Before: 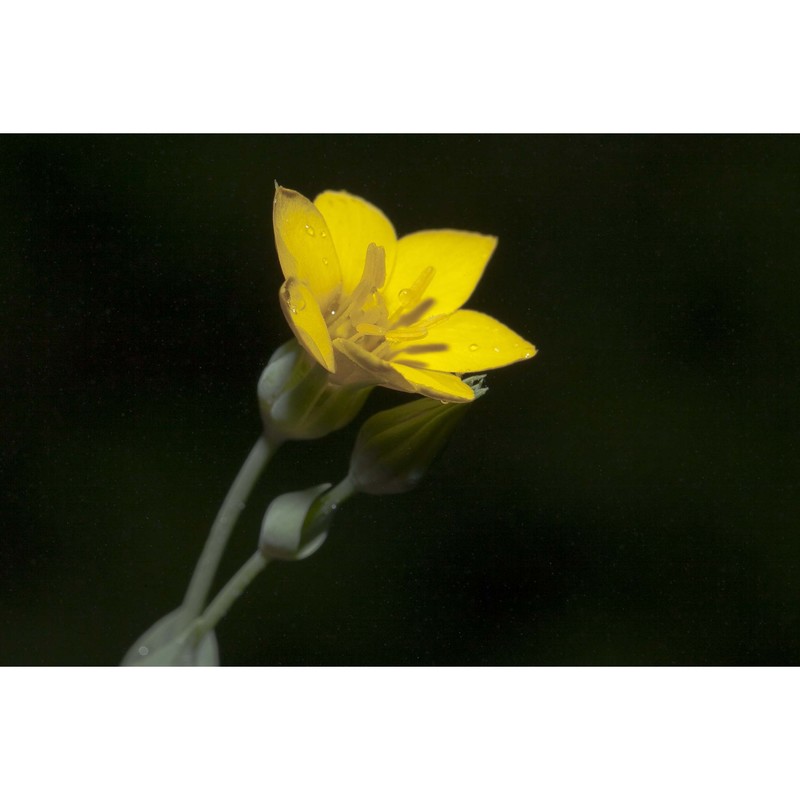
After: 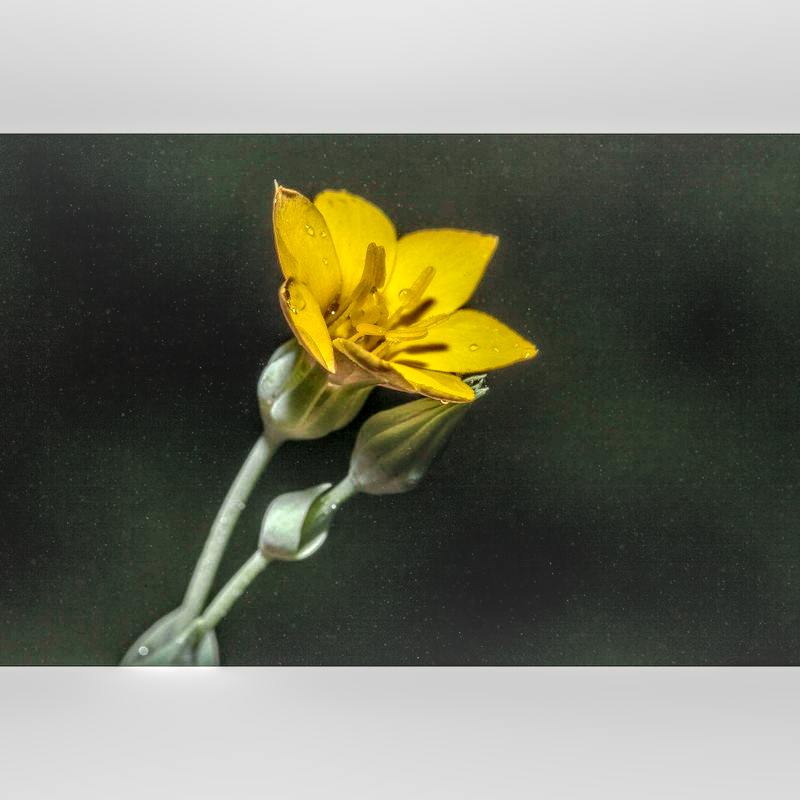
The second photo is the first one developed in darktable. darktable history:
contrast brightness saturation: contrast 0.197, brightness 0.159, saturation 0.22
local contrast: highlights 6%, shadows 1%, detail 300%, midtone range 0.305
haze removal: compatibility mode true, adaptive false
